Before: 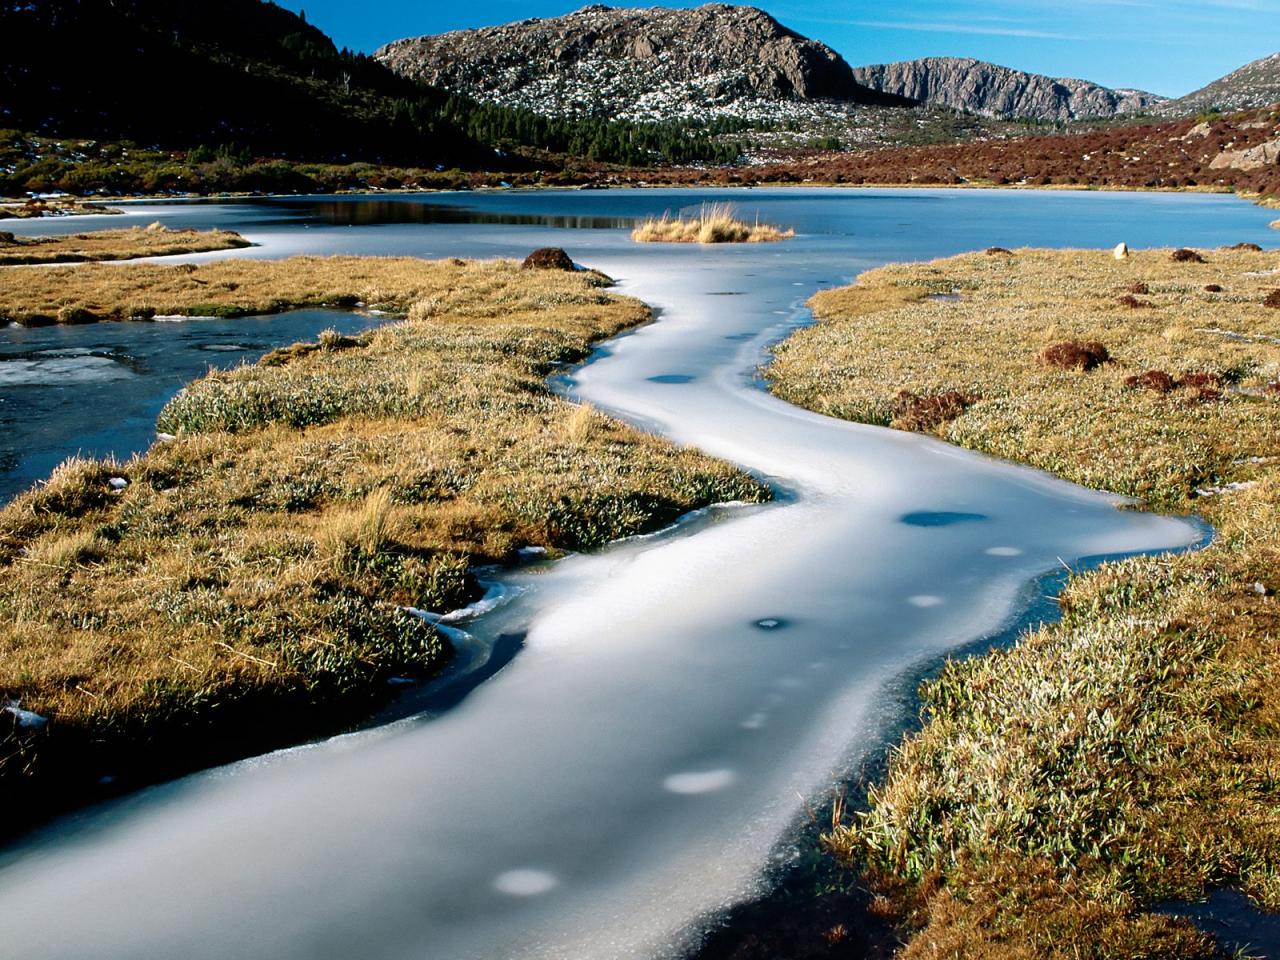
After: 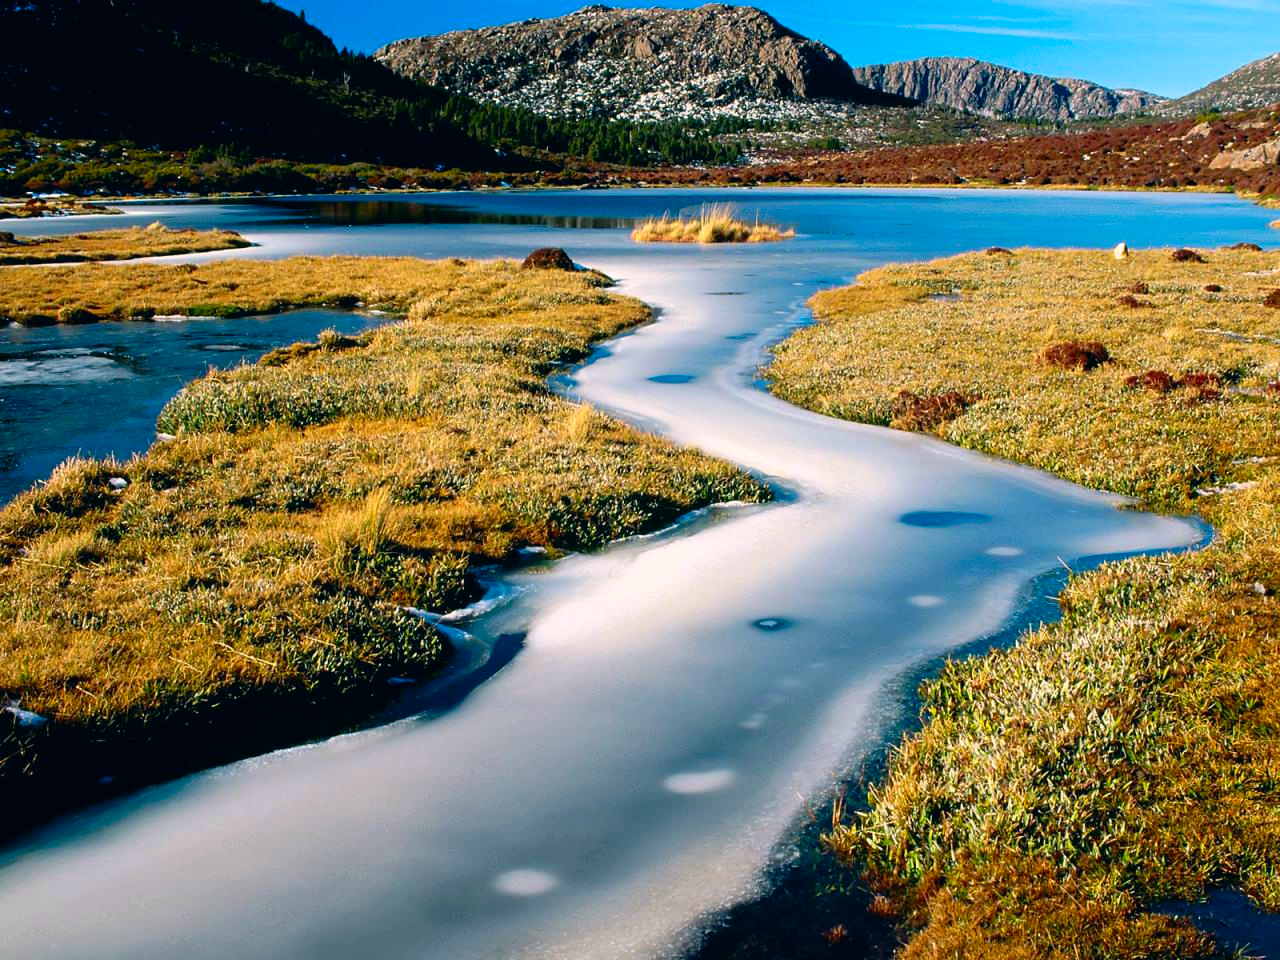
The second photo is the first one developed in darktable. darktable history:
color correction: highlights a* 5.36, highlights b* 5.3, shadows a* -4.54, shadows b* -5.03
contrast brightness saturation: saturation 0.488
